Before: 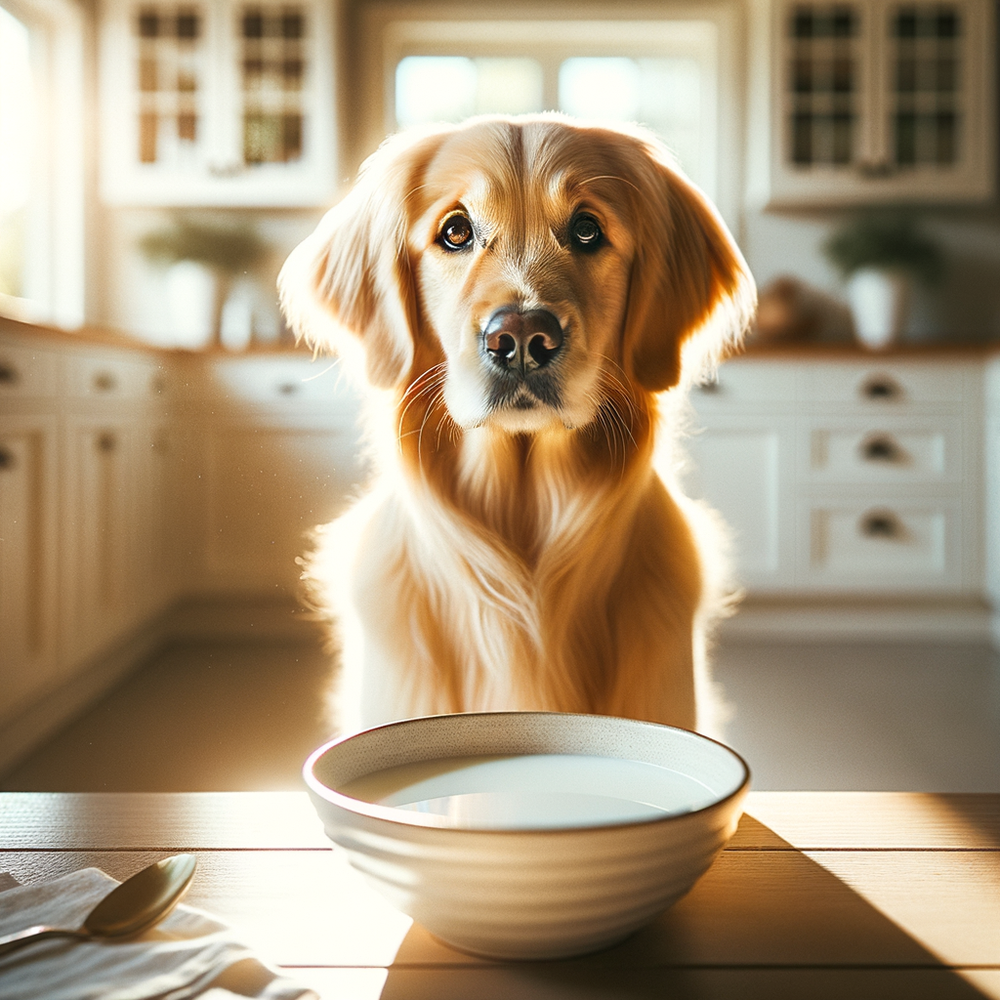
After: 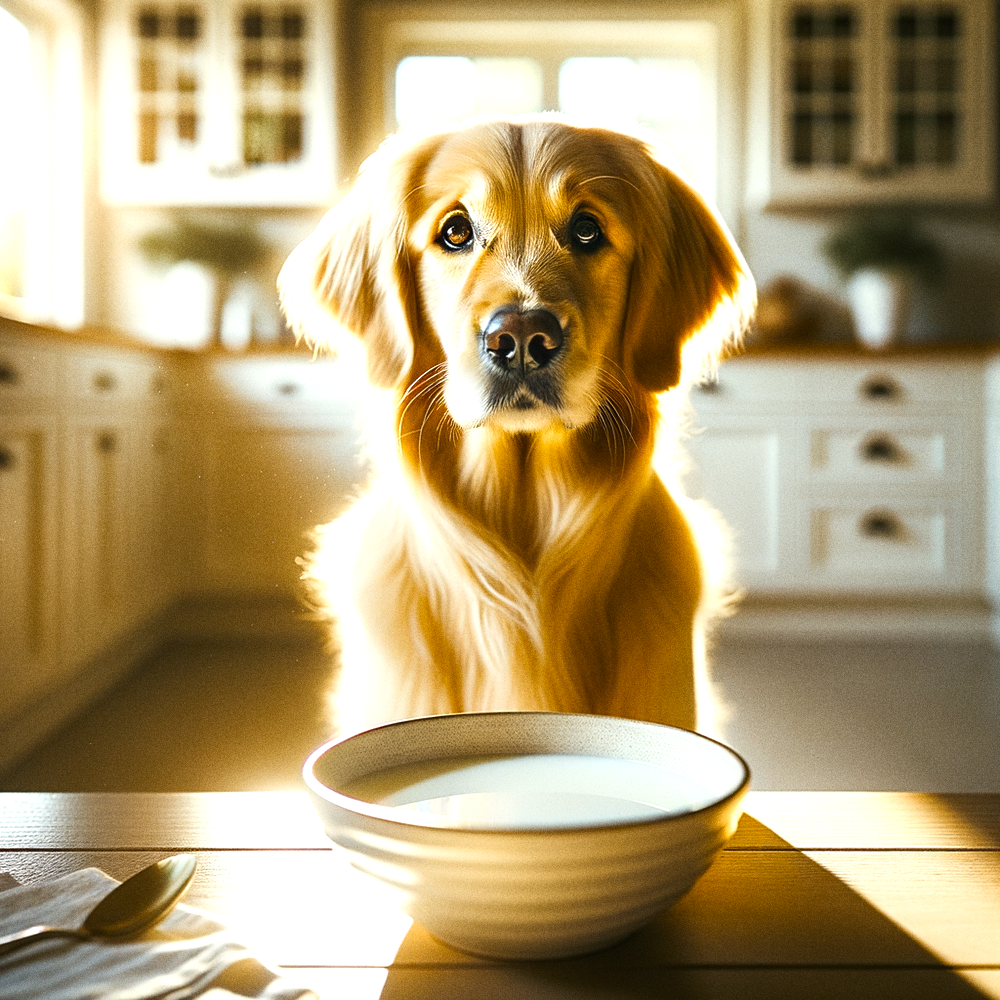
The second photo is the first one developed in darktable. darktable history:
grain: on, module defaults
white balance: emerald 1
color balance rgb: linear chroma grading › global chroma 10%, global vibrance 10%, contrast 15%, saturation formula JzAzBz (2021)
color contrast: green-magenta contrast 0.85, blue-yellow contrast 1.25, unbound 0
